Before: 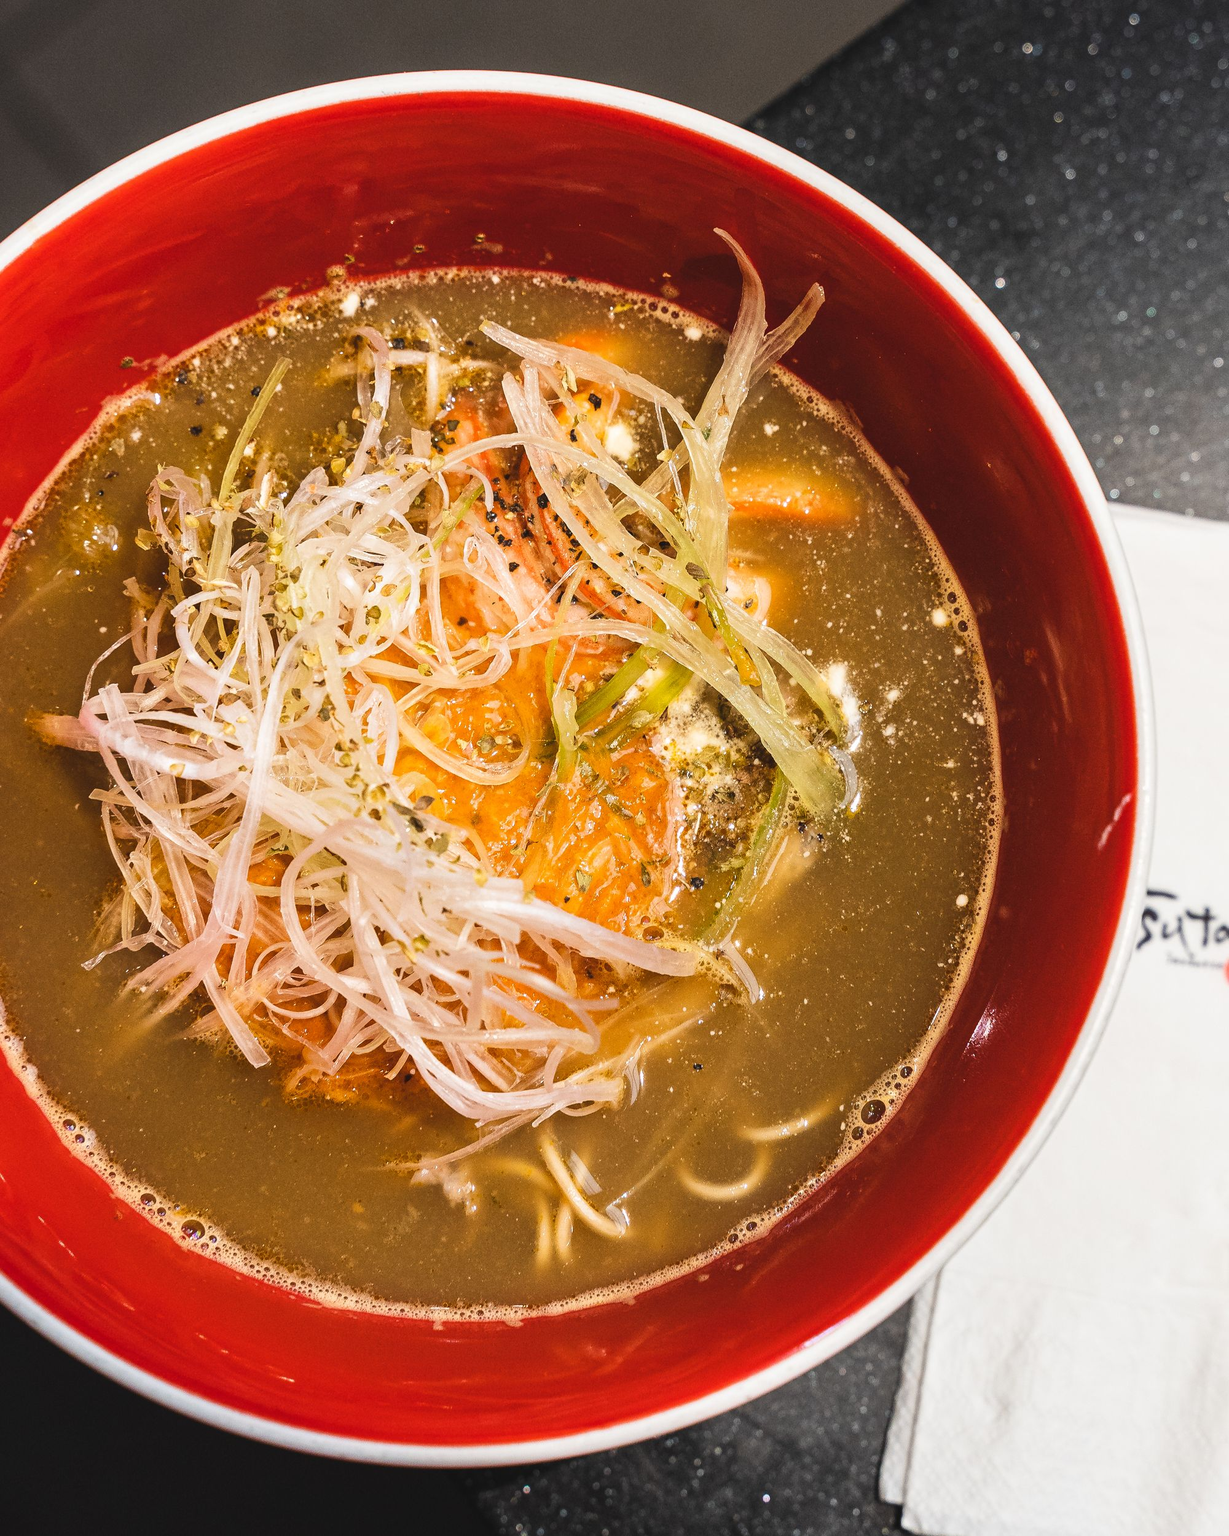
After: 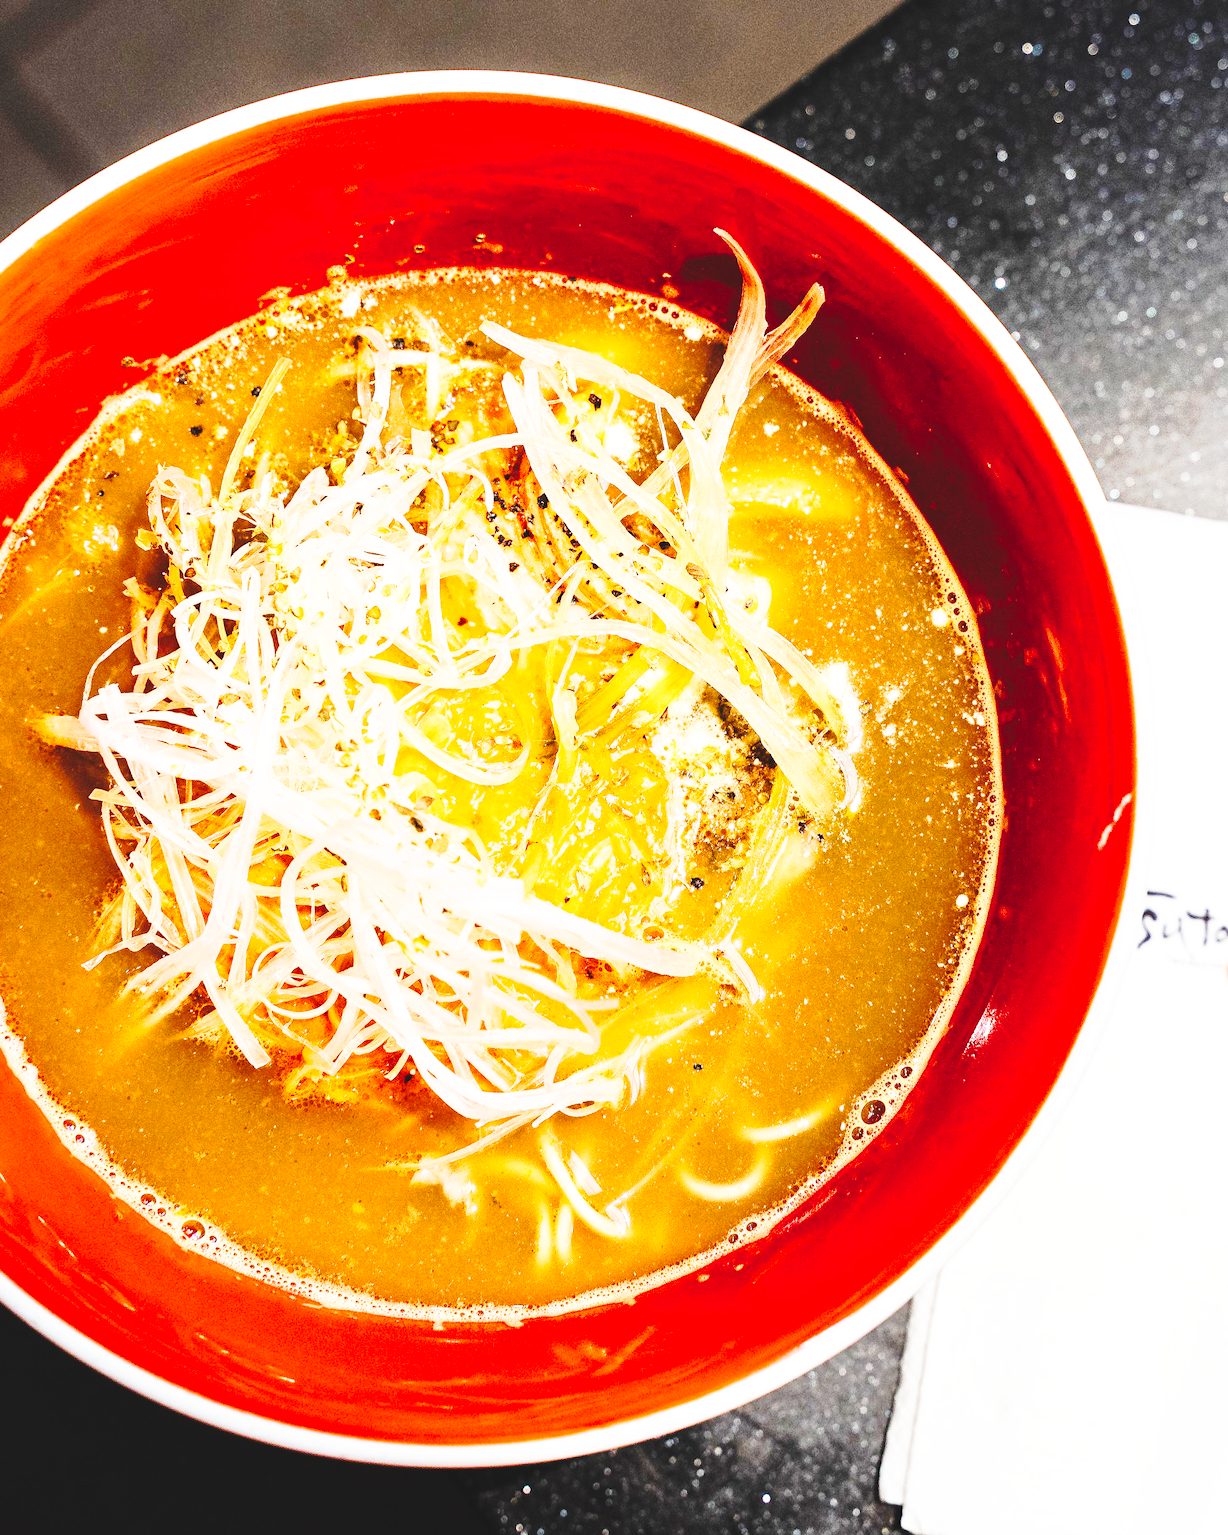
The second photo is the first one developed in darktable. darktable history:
tone curve: curves: ch0 [(0, 0) (0.003, 0.045) (0.011, 0.054) (0.025, 0.069) (0.044, 0.083) (0.069, 0.101) (0.1, 0.119) (0.136, 0.146) (0.177, 0.177) (0.224, 0.221) (0.277, 0.277) (0.335, 0.362) (0.399, 0.452) (0.468, 0.571) (0.543, 0.666) (0.623, 0.758) (0.709, 0.853) (0.801, 0.896) (0.898, 0.945) (1, 1)], preserve colors none
base curve: curves: ch0 [(0, 0) (0.026, 0.03) (0.109, 0.232) (0.351, 0.748) (0.669, 0.968) (1, 1)], preserve colors none
